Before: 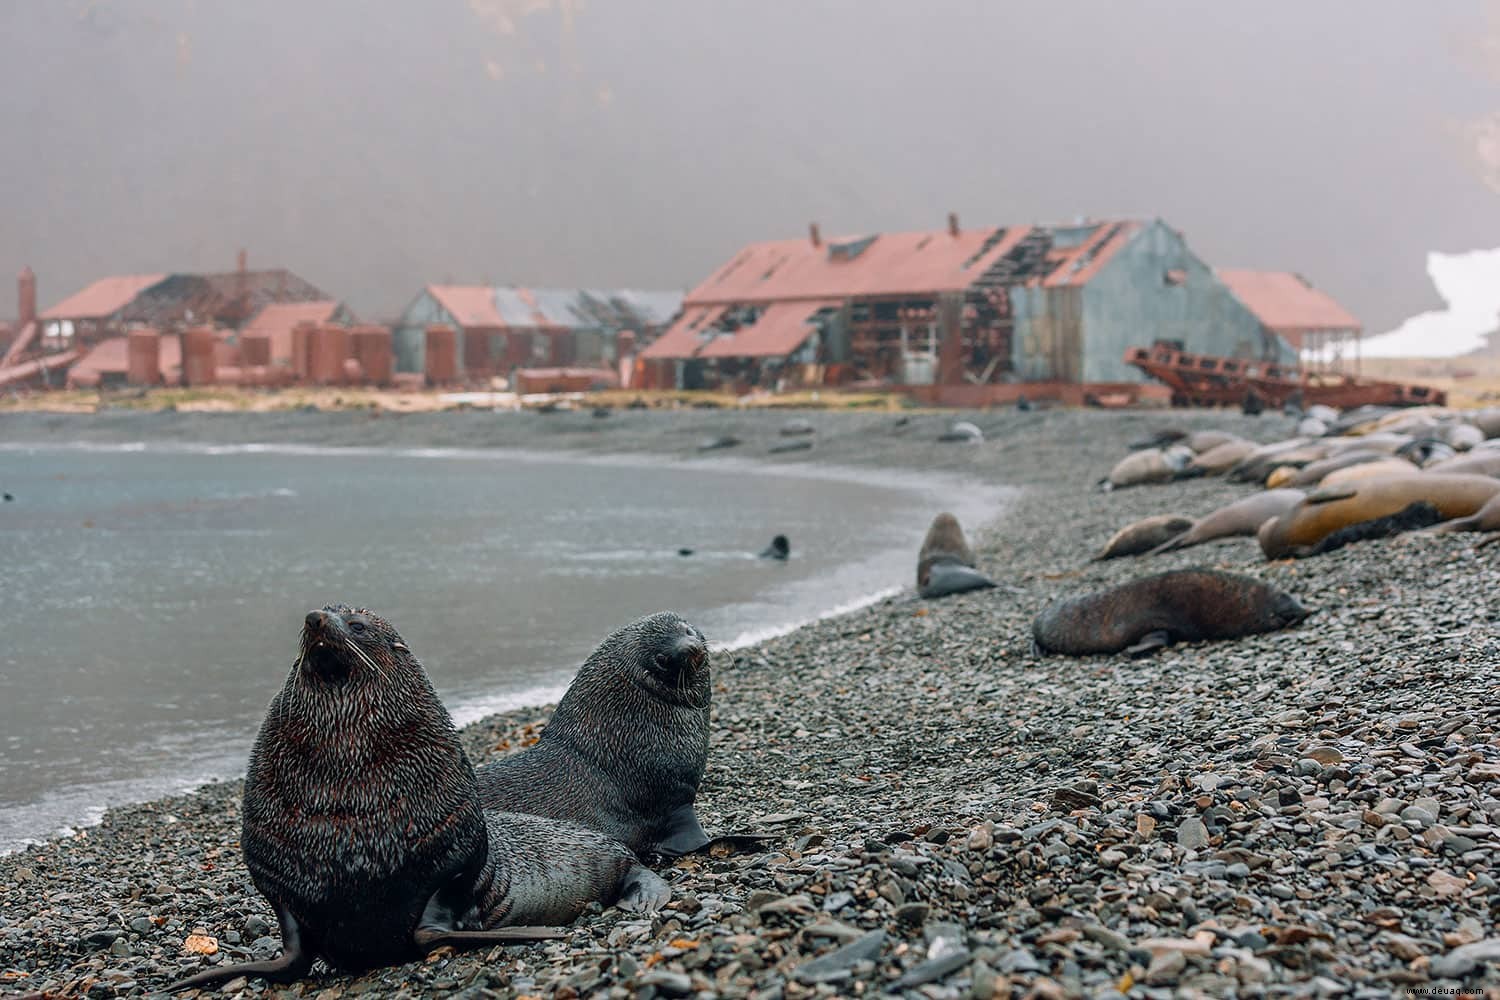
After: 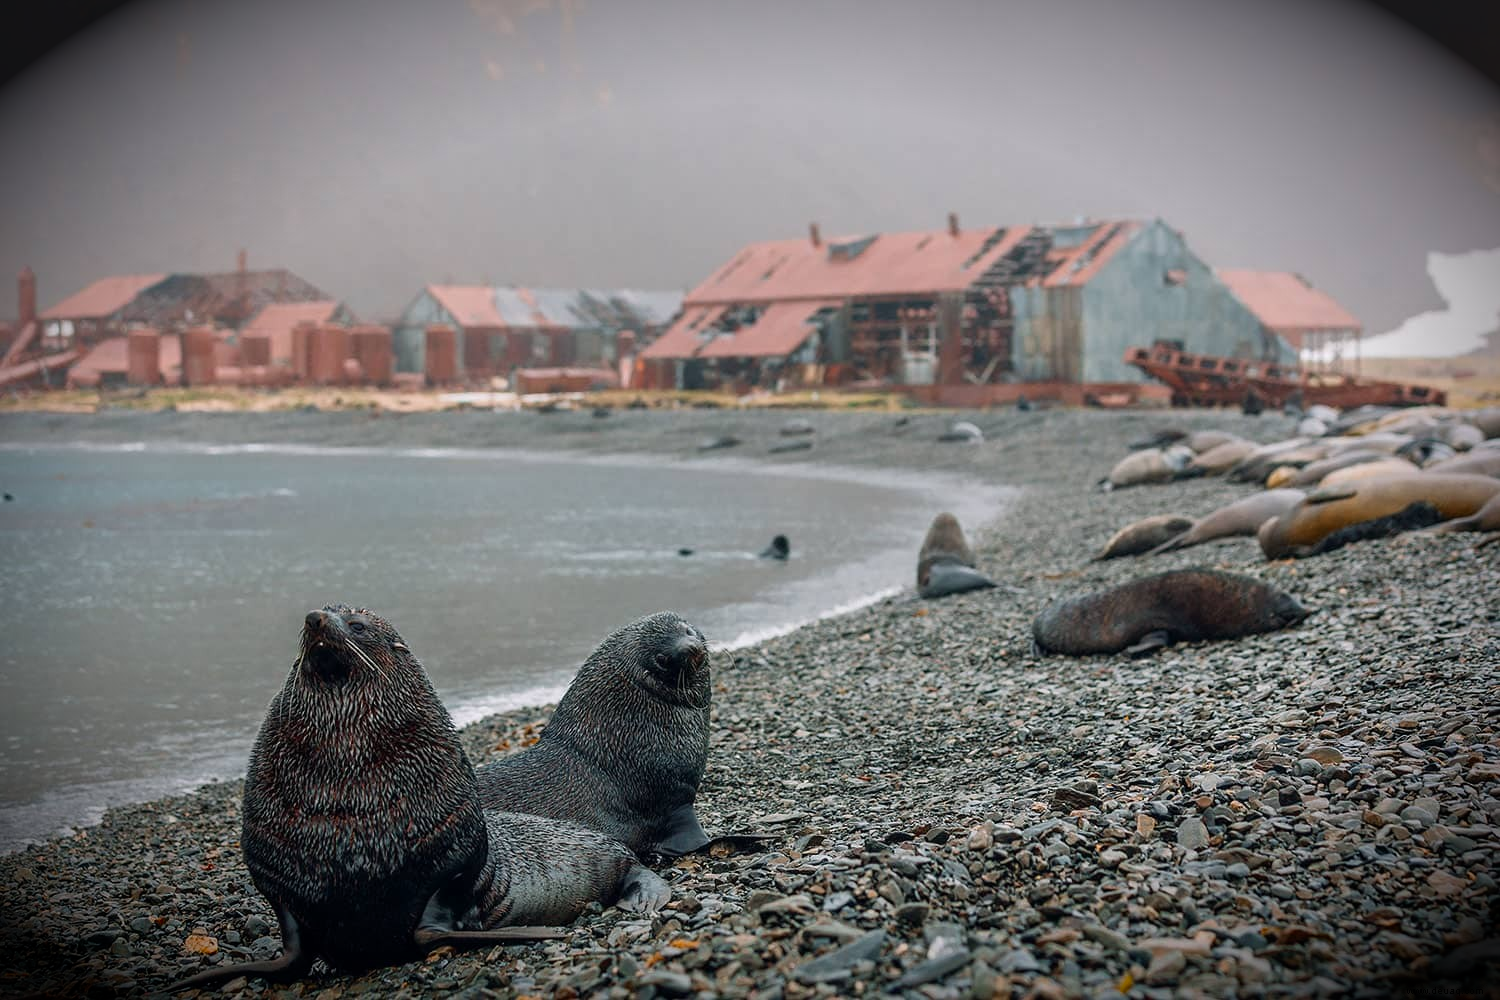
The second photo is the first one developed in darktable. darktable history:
vignetting: brightness -0.984, saturation 0.497, automatic ratio true
